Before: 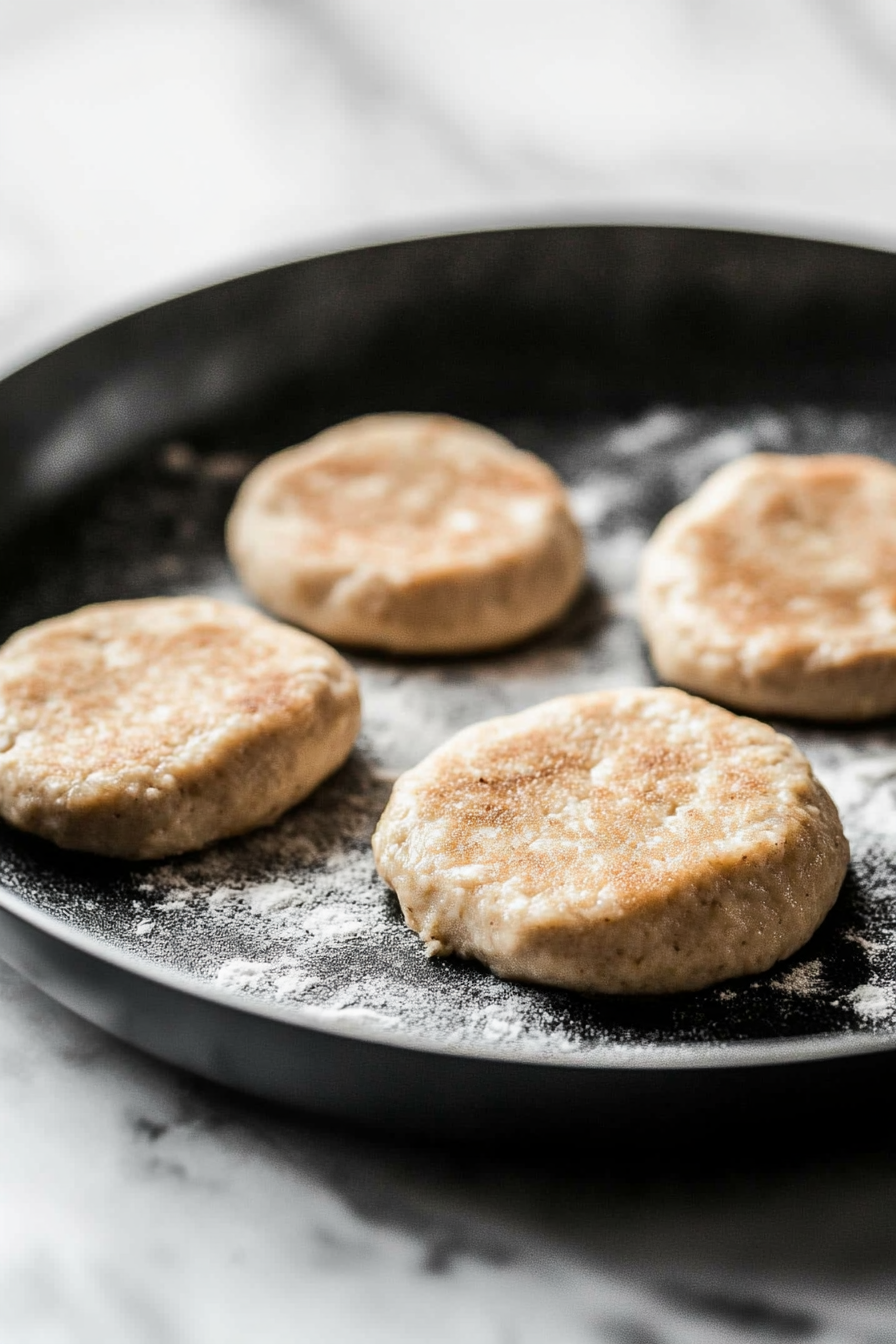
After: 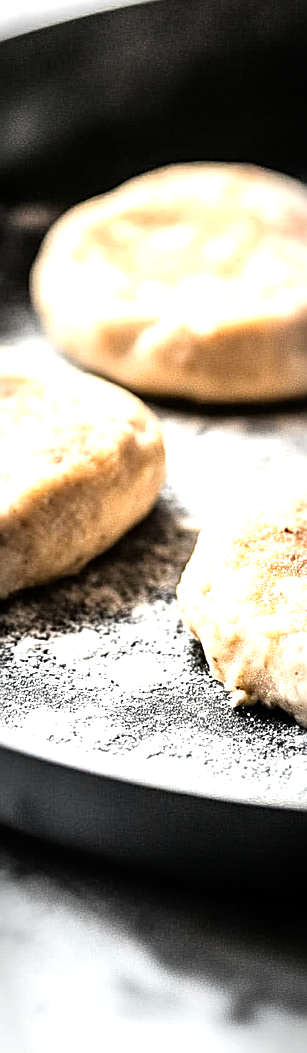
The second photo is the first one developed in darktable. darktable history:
sharpen: on, module defaults
crop and rotate: left 21.83%, top 18.627%, right 43.829%, bottom 3.005%
tone equalizer: -8 EV -1.11 EV, -7 EV -0.98 EV, -6 EV -0.9 EV, -5 EV -0.578 EV, -3 EV 0.563 EV, -2 EV 0.853 EV, -1 EV 1 EV, +0 EV 1.08 EV
exposure: exposure 0.236 EV, compensate highlight preservation false
vignetting: automatic ratio true
